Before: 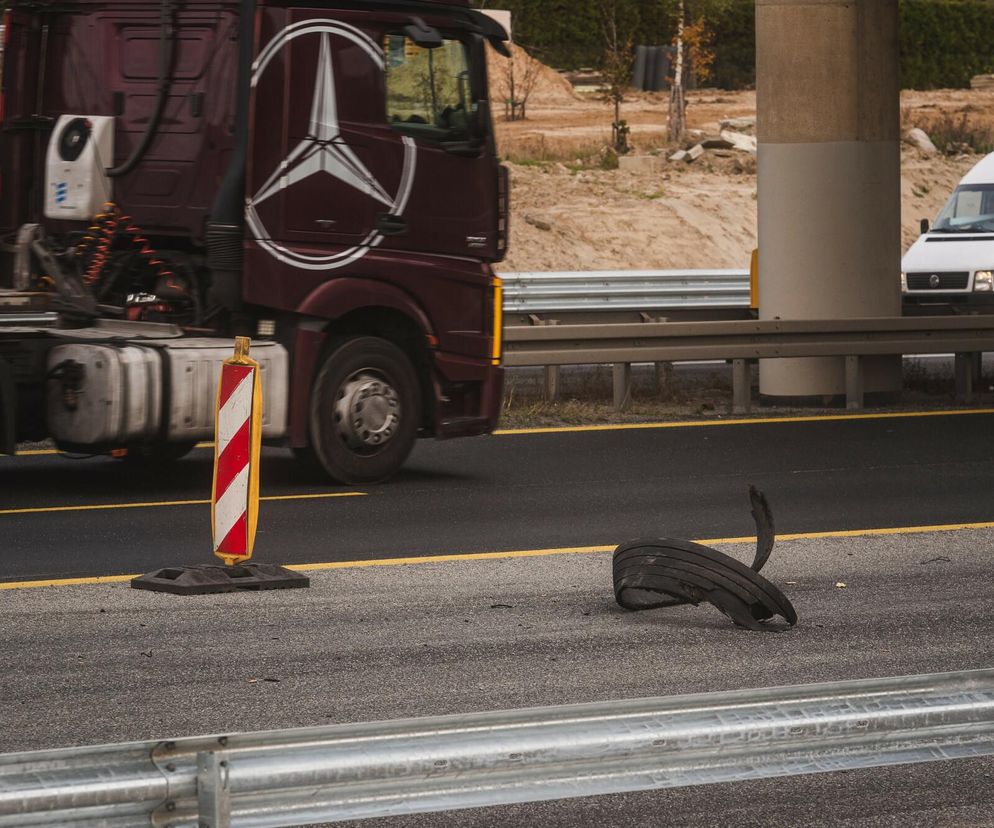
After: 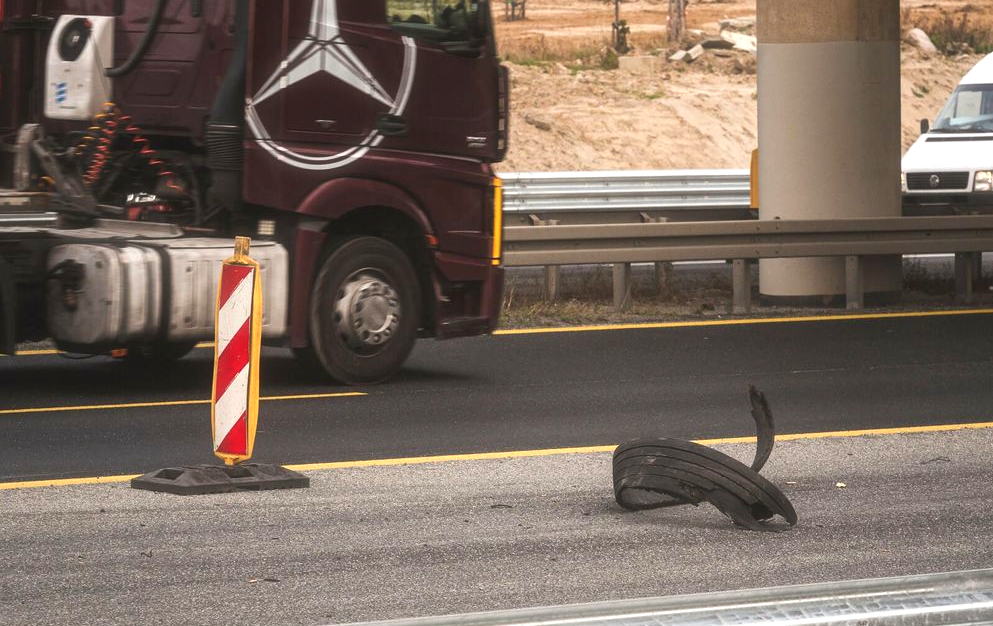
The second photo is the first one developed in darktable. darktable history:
haze removal: strength -0.098, compatibility mode true, adaptive false
crop and rotate: top 12.093%, bottom 12.254%
exposure: black level correction 0, exposure 0.7 EV, compensate highlight preservation false
